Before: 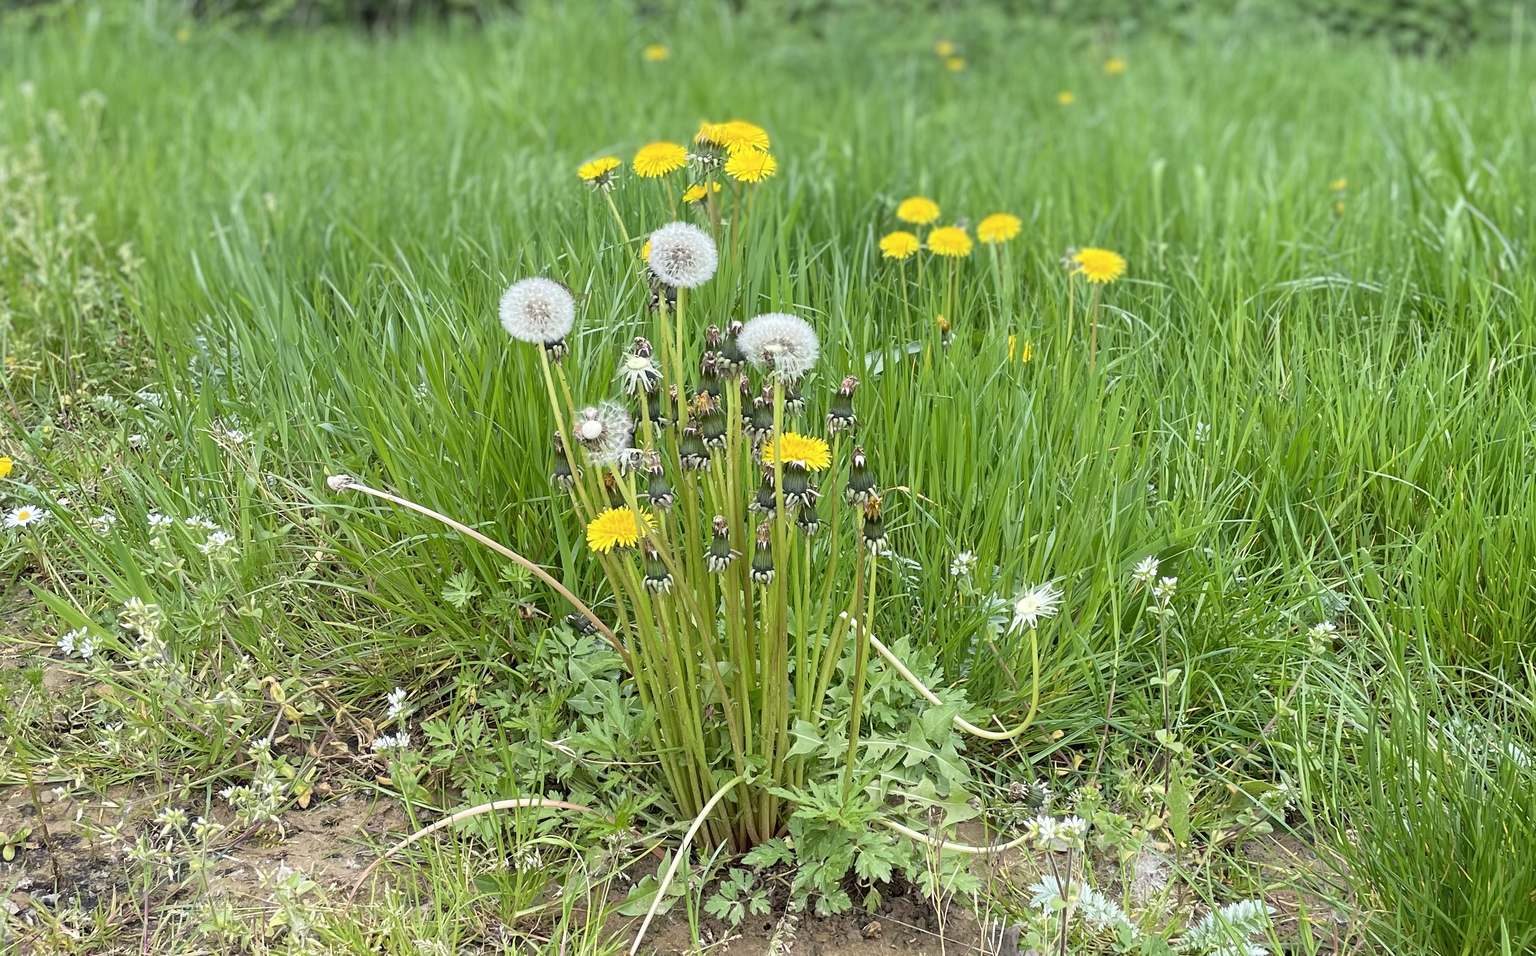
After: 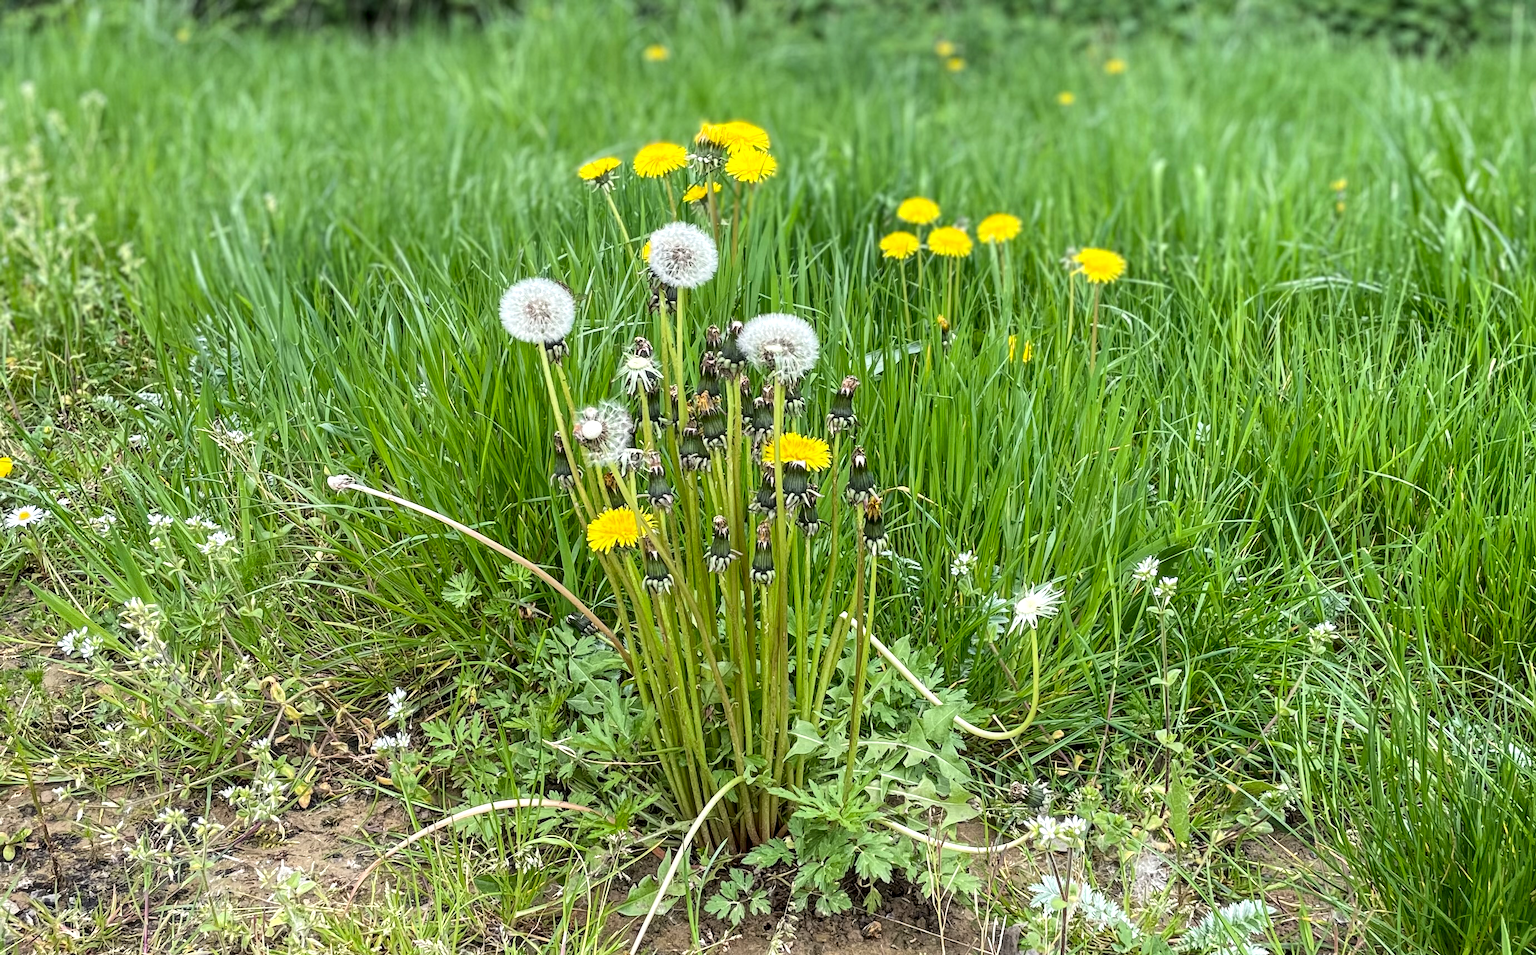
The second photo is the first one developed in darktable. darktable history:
exposure: exposure -0.242 EV, compensate highlight preservation false
local contrast: detail 130%
tone equalizer: -8 EV -0.417 EV, -7 EV -0.389 EV, -6 EV -0.333 EV, -5 EV -0.222 EV, -3 EV 0.222 EV, -2 EV 0.333 EV, -1 EV 0.389 EV, +0 EV 0.417 EV, edges refinement/feathering 500, mask exposure compensation -1.57 EV, preserve details no
